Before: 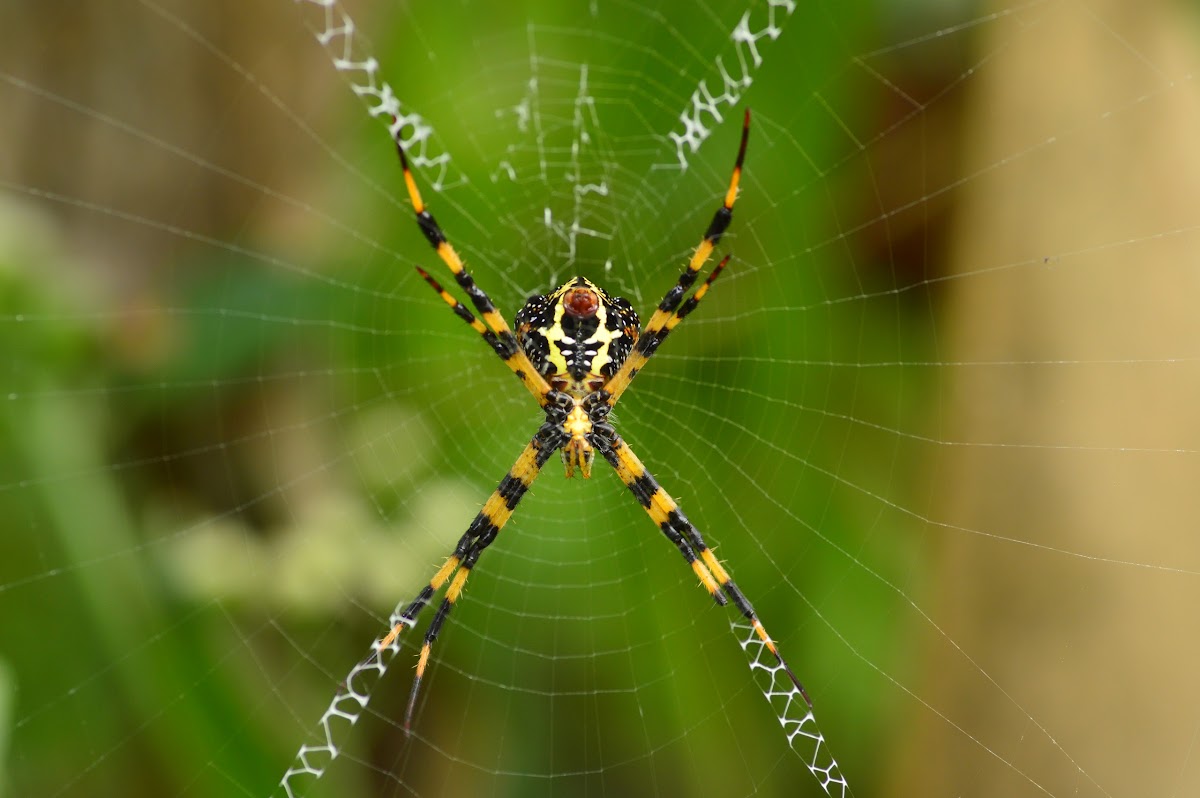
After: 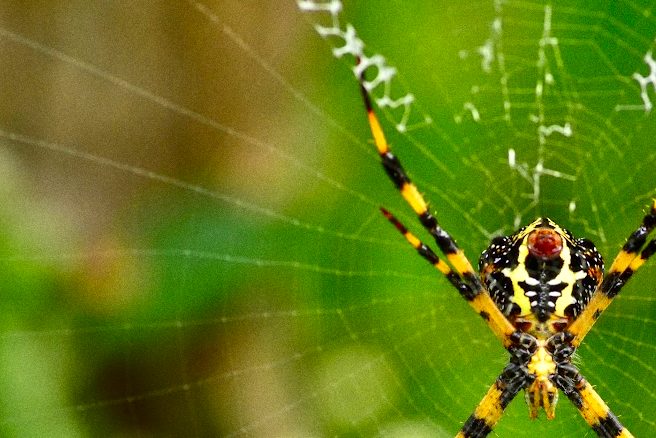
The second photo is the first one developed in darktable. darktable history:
grain: coarseness 0.09 ISO
tone equalizer: -7 EV 0.15 EV, -6 EV 0.6 EV, -5 EV 1.15 EV, -4 EV 1.33 EV, -3 EV 1.15 EV, -2 EV 0.6 EV, -1 EV 0.15 EV, mask exposure compensation -0.5 EV
contrast brightness saturation: contrast 0.13, brightness -0.24, saturation 0.14
crop and rotate: left 3.047%, top 7.509%, right 42.236%, bottom 37.598%
